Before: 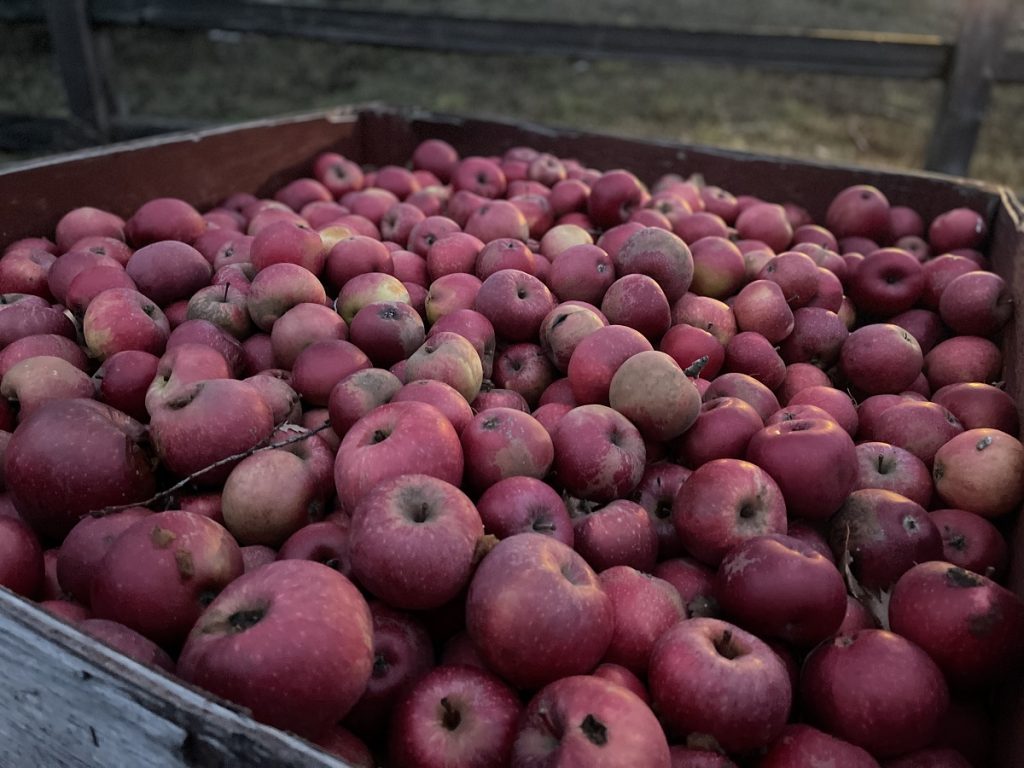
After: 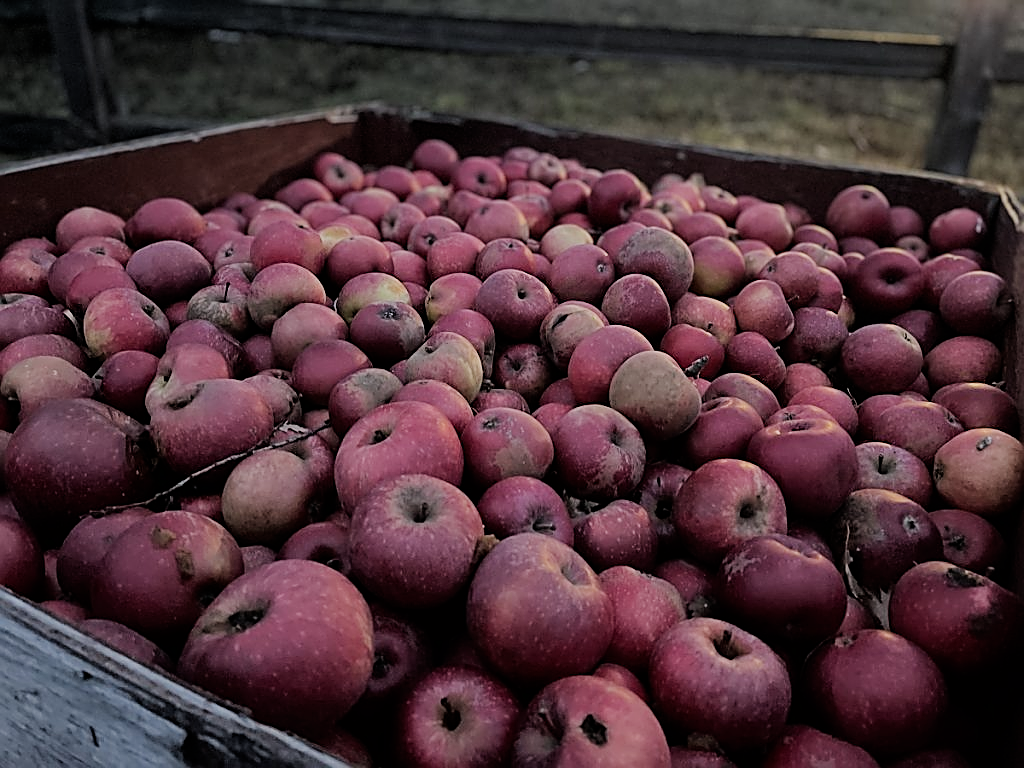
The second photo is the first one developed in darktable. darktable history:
sharpen: amount 0.99
exposure: compensate highlight preservation false
filmic rgb: black relative exposure -7.22 EV, white relative exposure 5.39 EV, hardness 3.03, iterations of high-quality reconstruction 0
